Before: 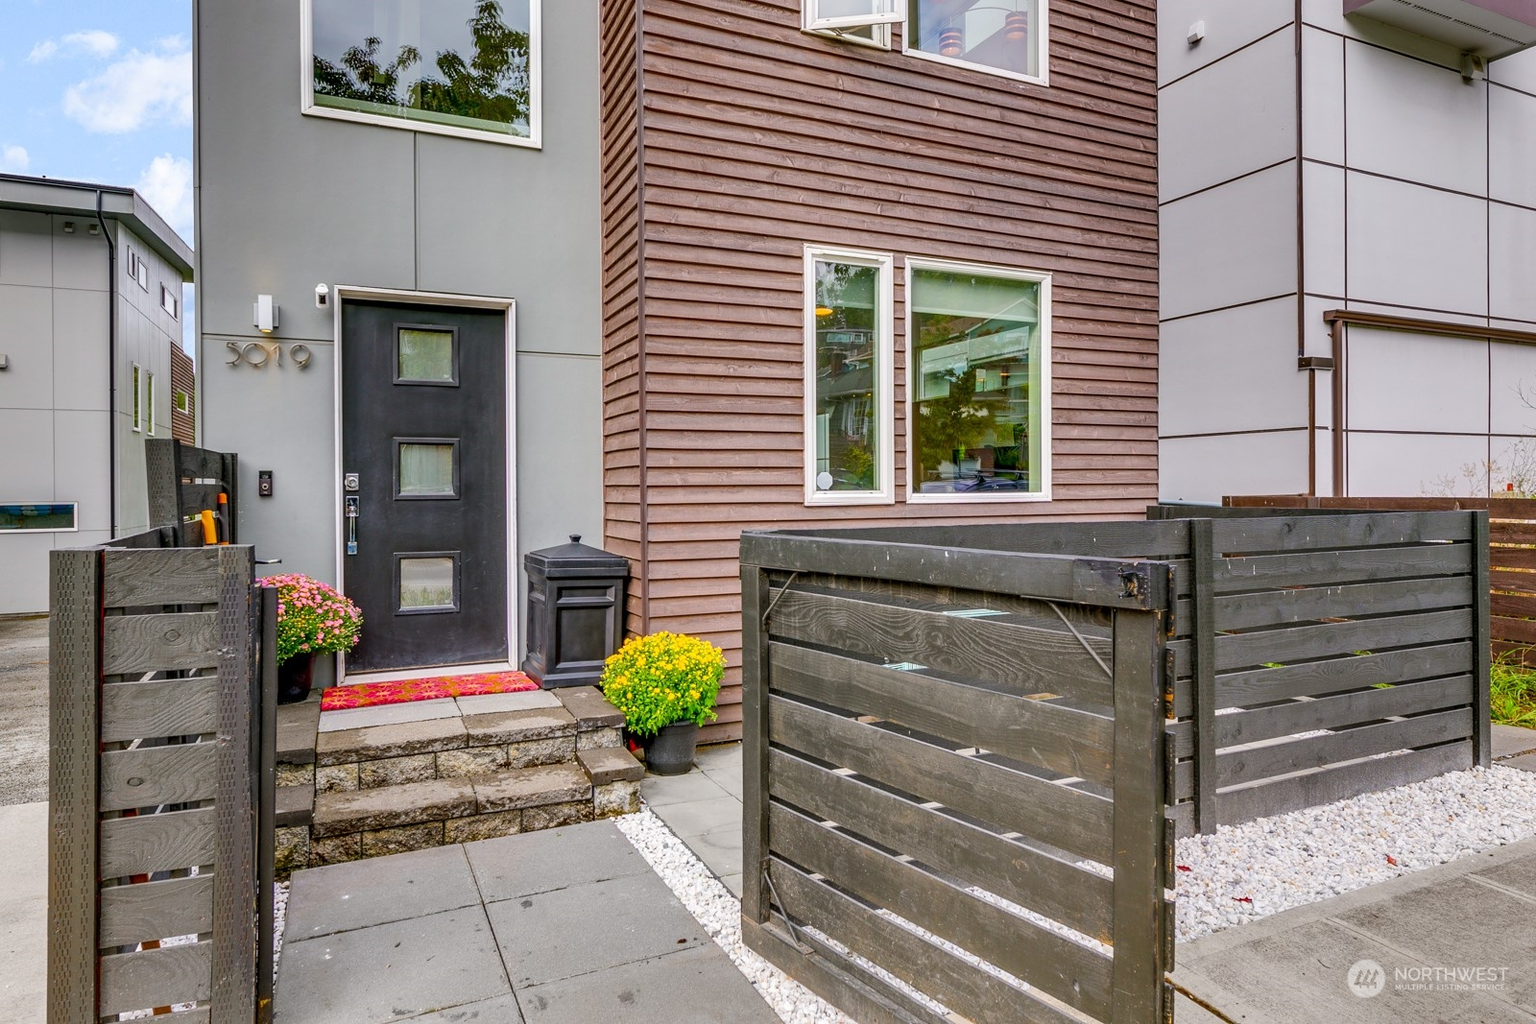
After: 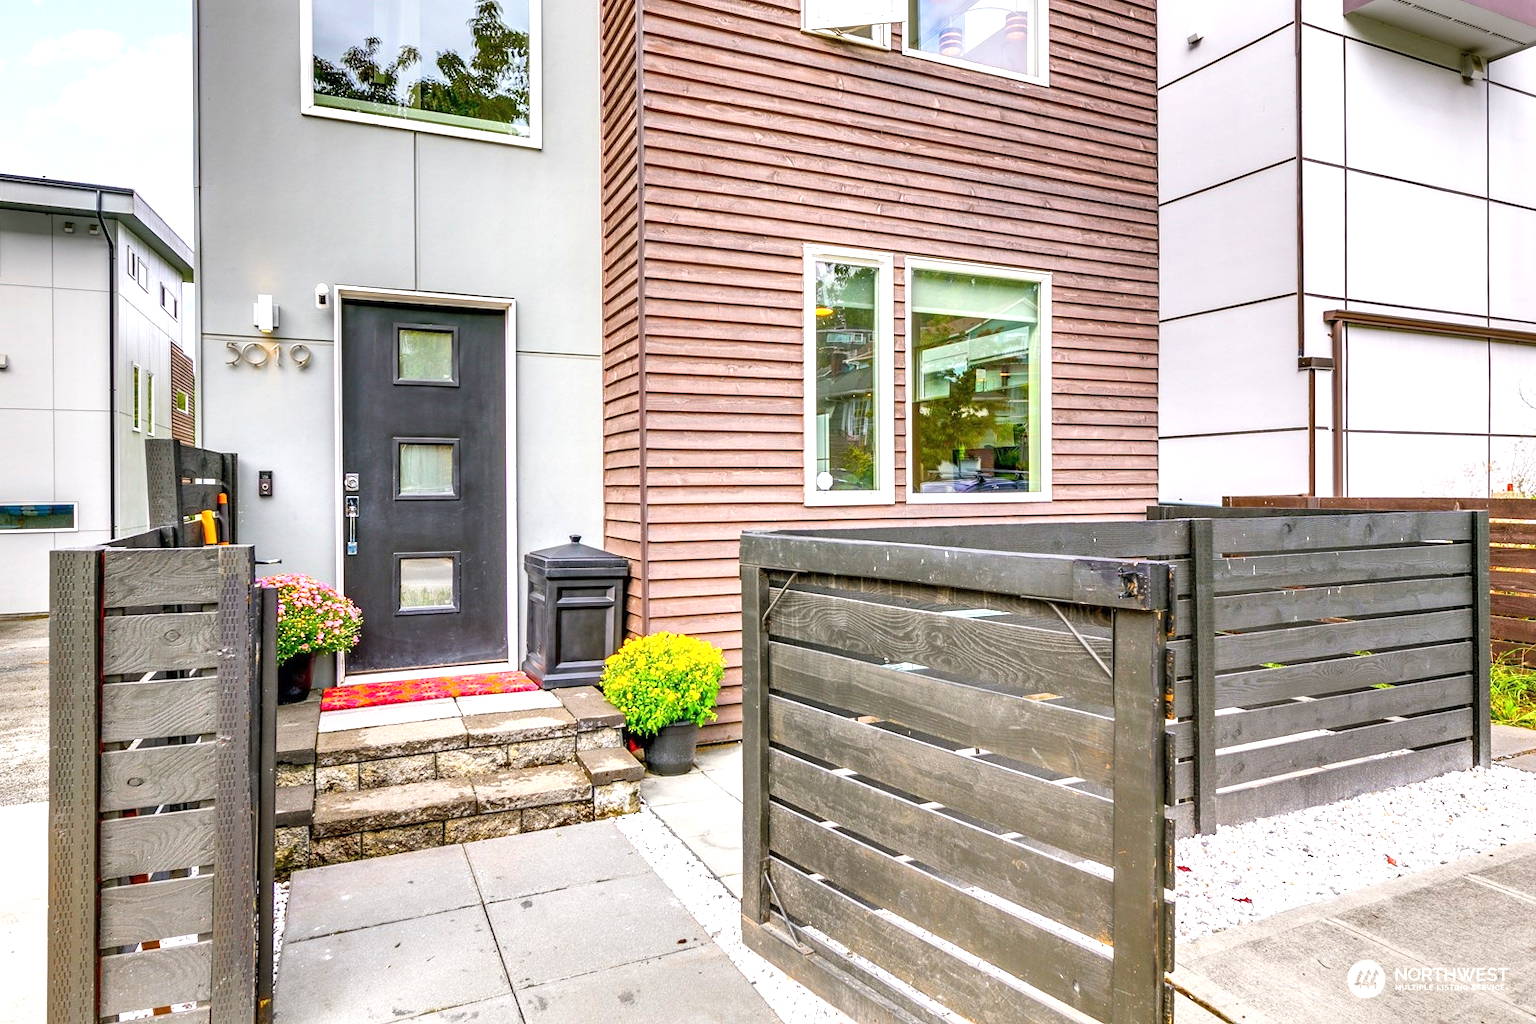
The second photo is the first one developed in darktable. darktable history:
exposure: exposure 0.997 EV, compensate highlight preservation false
tone equalizer: on, module defaults
